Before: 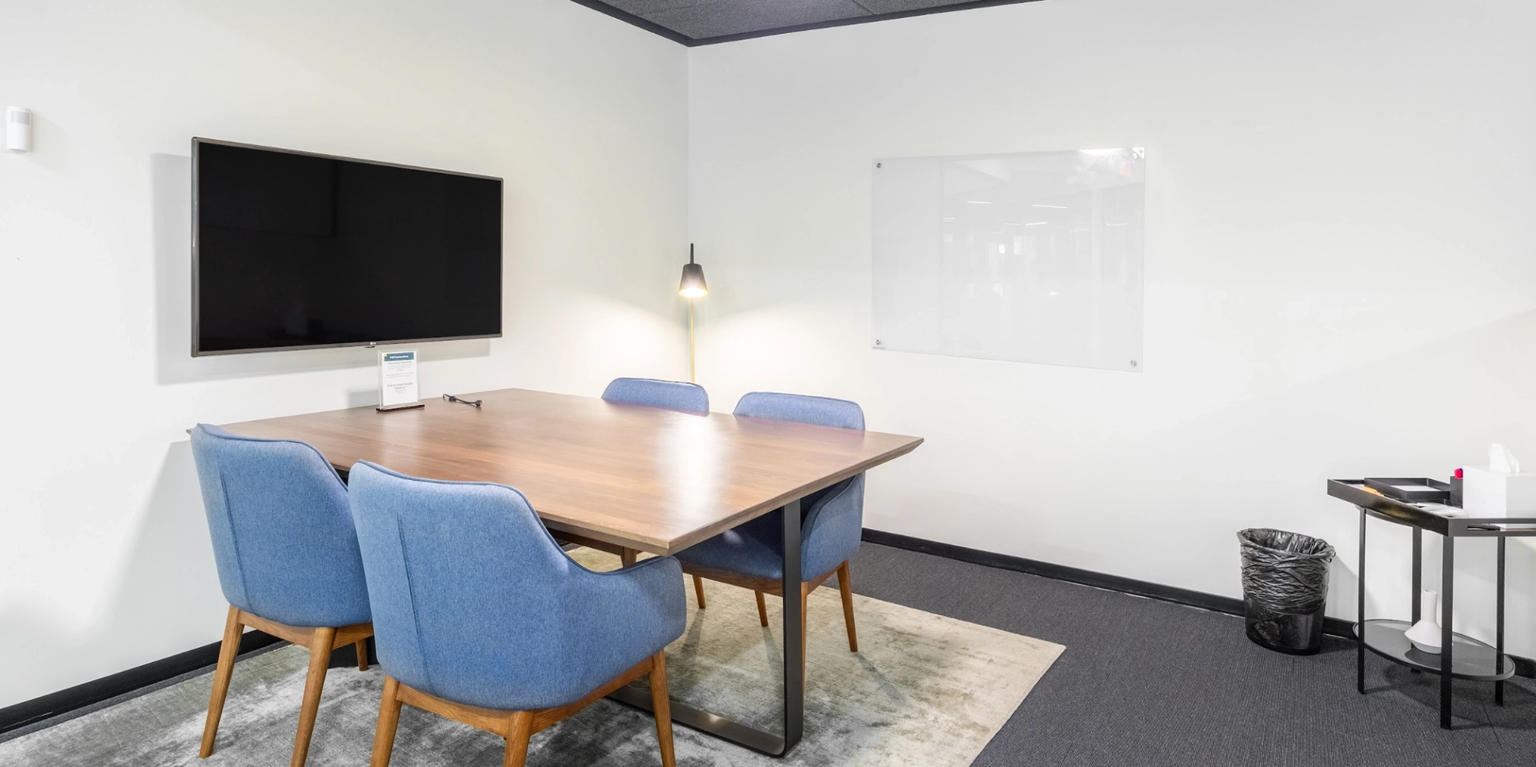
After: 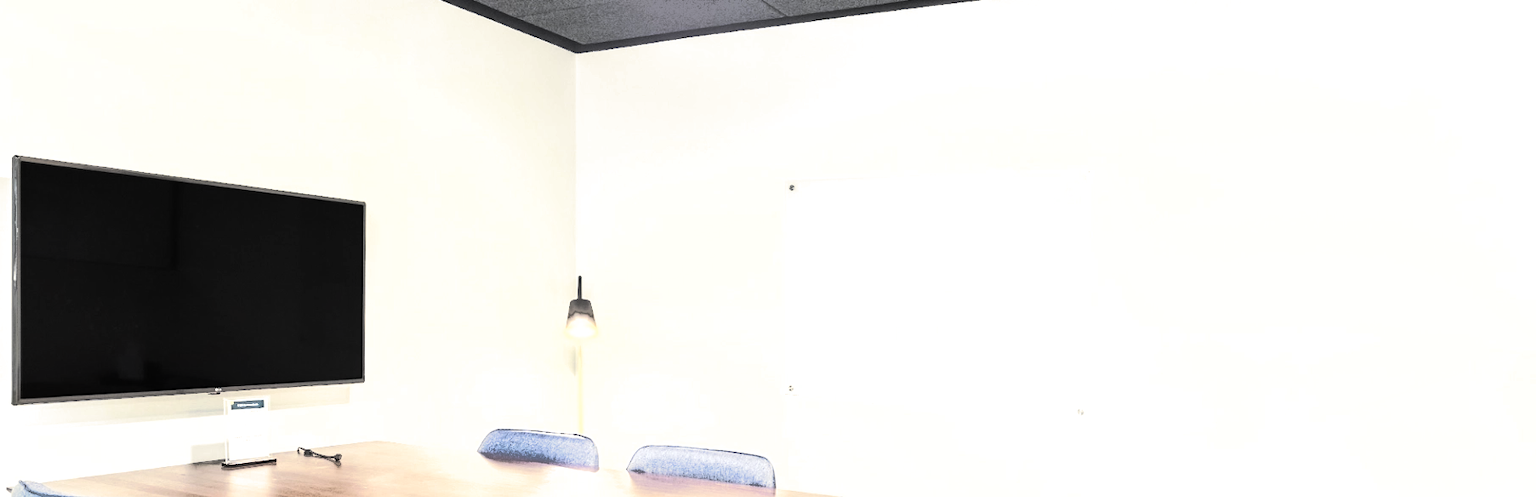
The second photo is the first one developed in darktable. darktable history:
crop and rotate: left 11.812%, bottom 42.776%
fill light: exposure -0.73 EV, center 0.69, width 2.2
split-toning: shadows › hue 43.2°, shadows › saturation 0, highlights › hue 50.4°, highlights › saturation 1
white balance: emerald 1
contrast brightness saturation: saturation -0.04
tone equalizer: -8 EV -0.75 EV, -7 EV -0.7 EV, -6 EV -0.6 EV, -5 EV -0.4 EV, -3 EV 0.4 EV, -2 EV 0.6 EV, -1 EV 0.7 EV, +0 EV 0.75 EV, edges refinement/feathering 500, mask exposure compensation -1.57 EV, preserve details no
